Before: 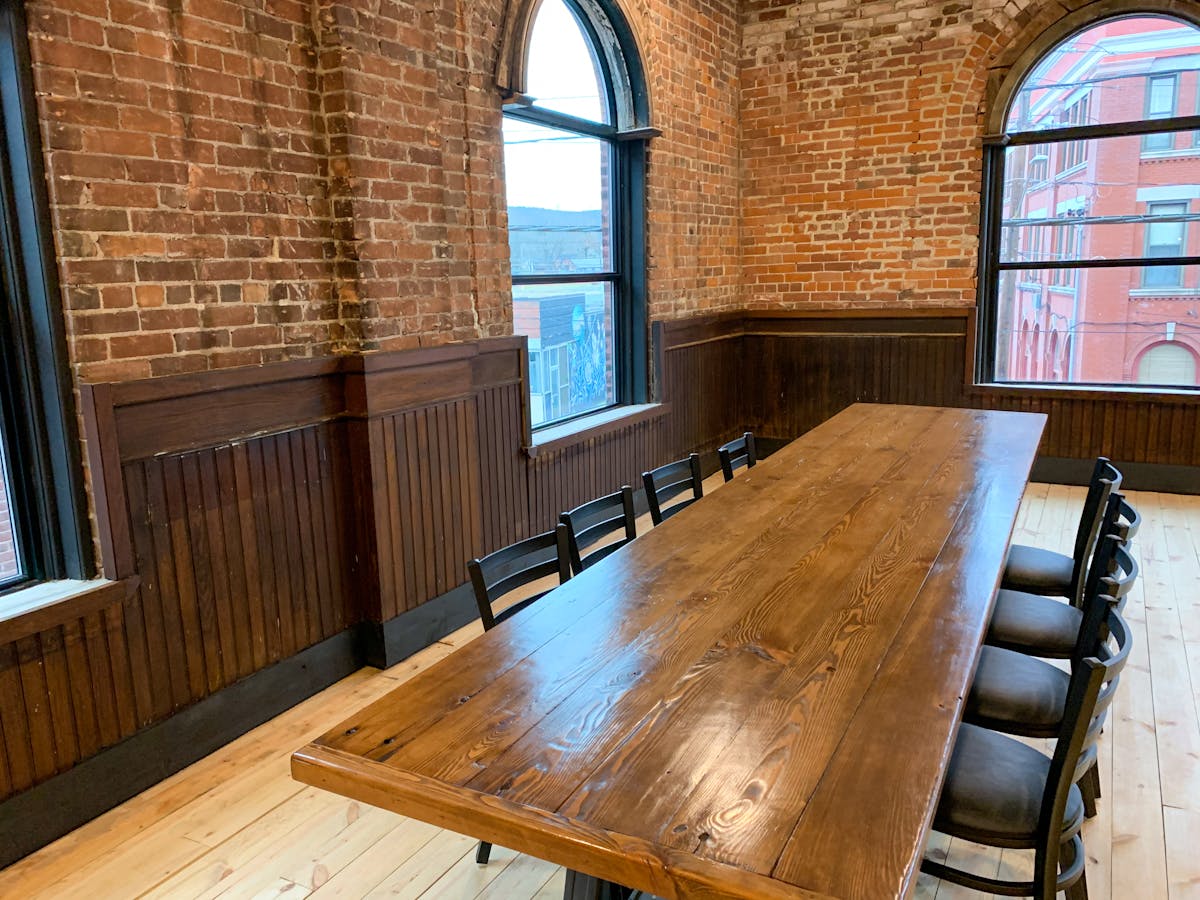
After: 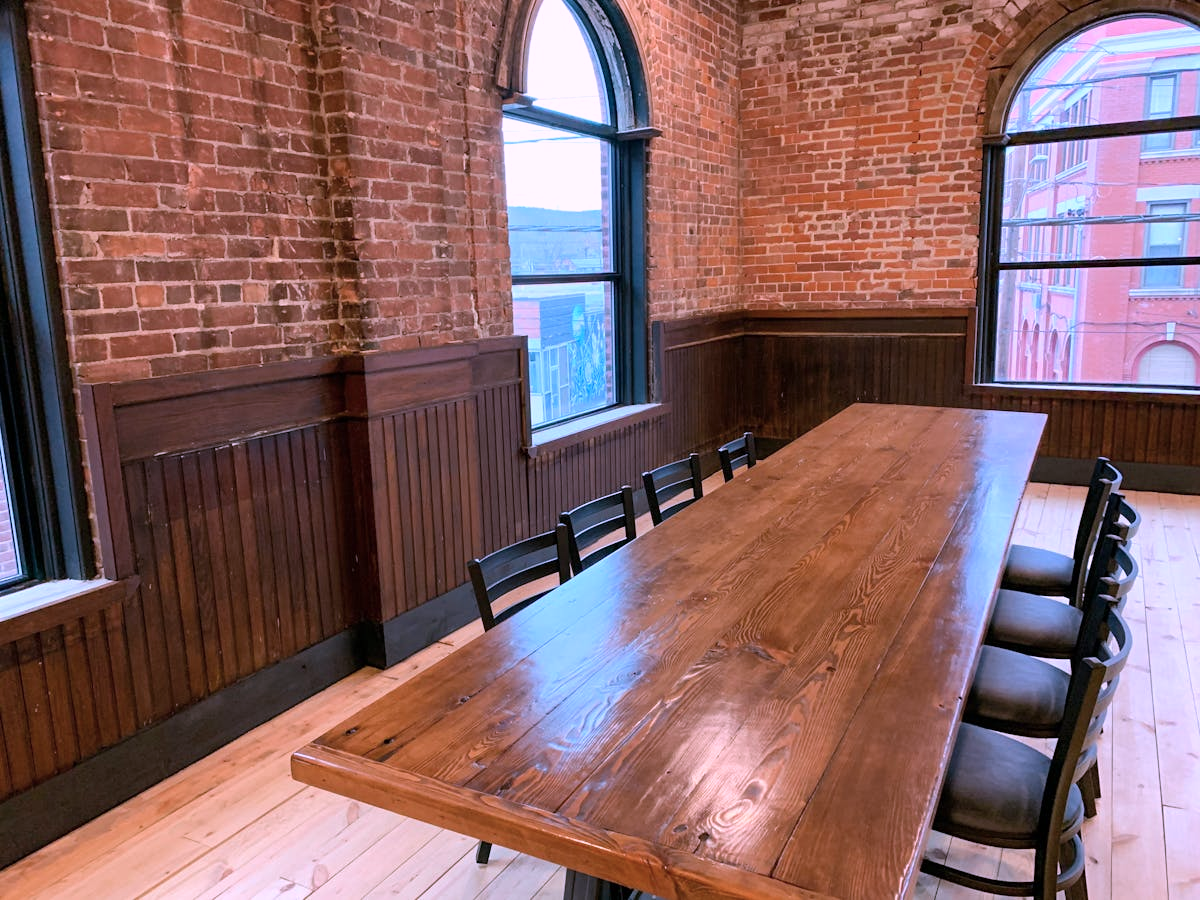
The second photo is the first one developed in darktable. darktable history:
color correction: highlights a* 15.05, highlights b* -24.55
